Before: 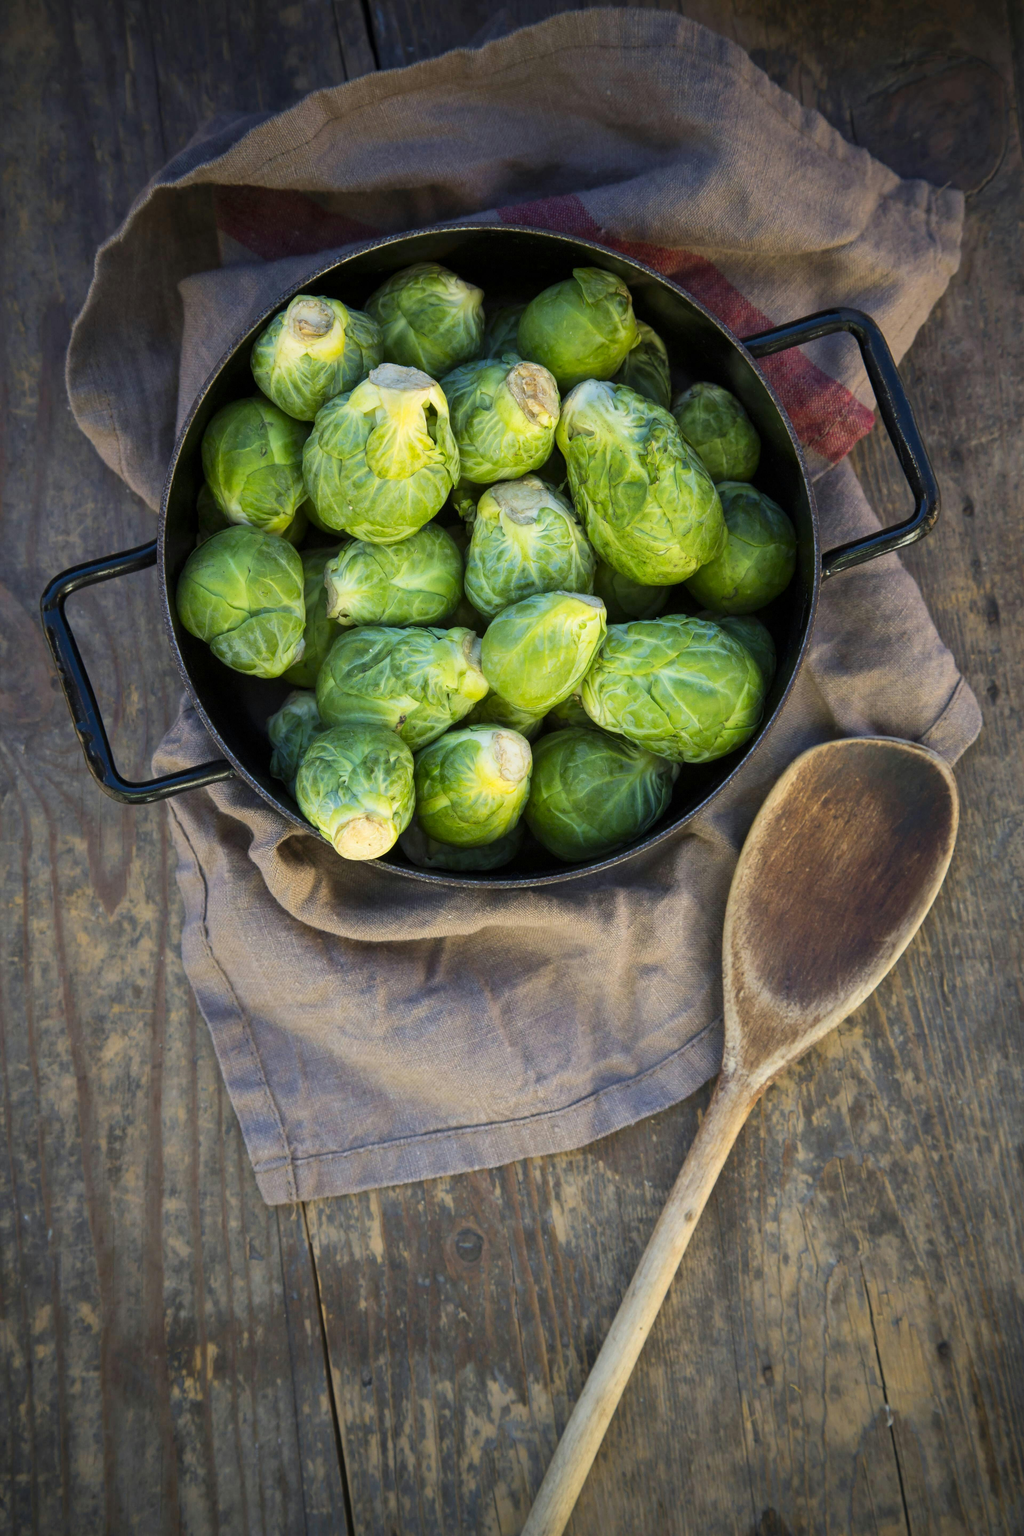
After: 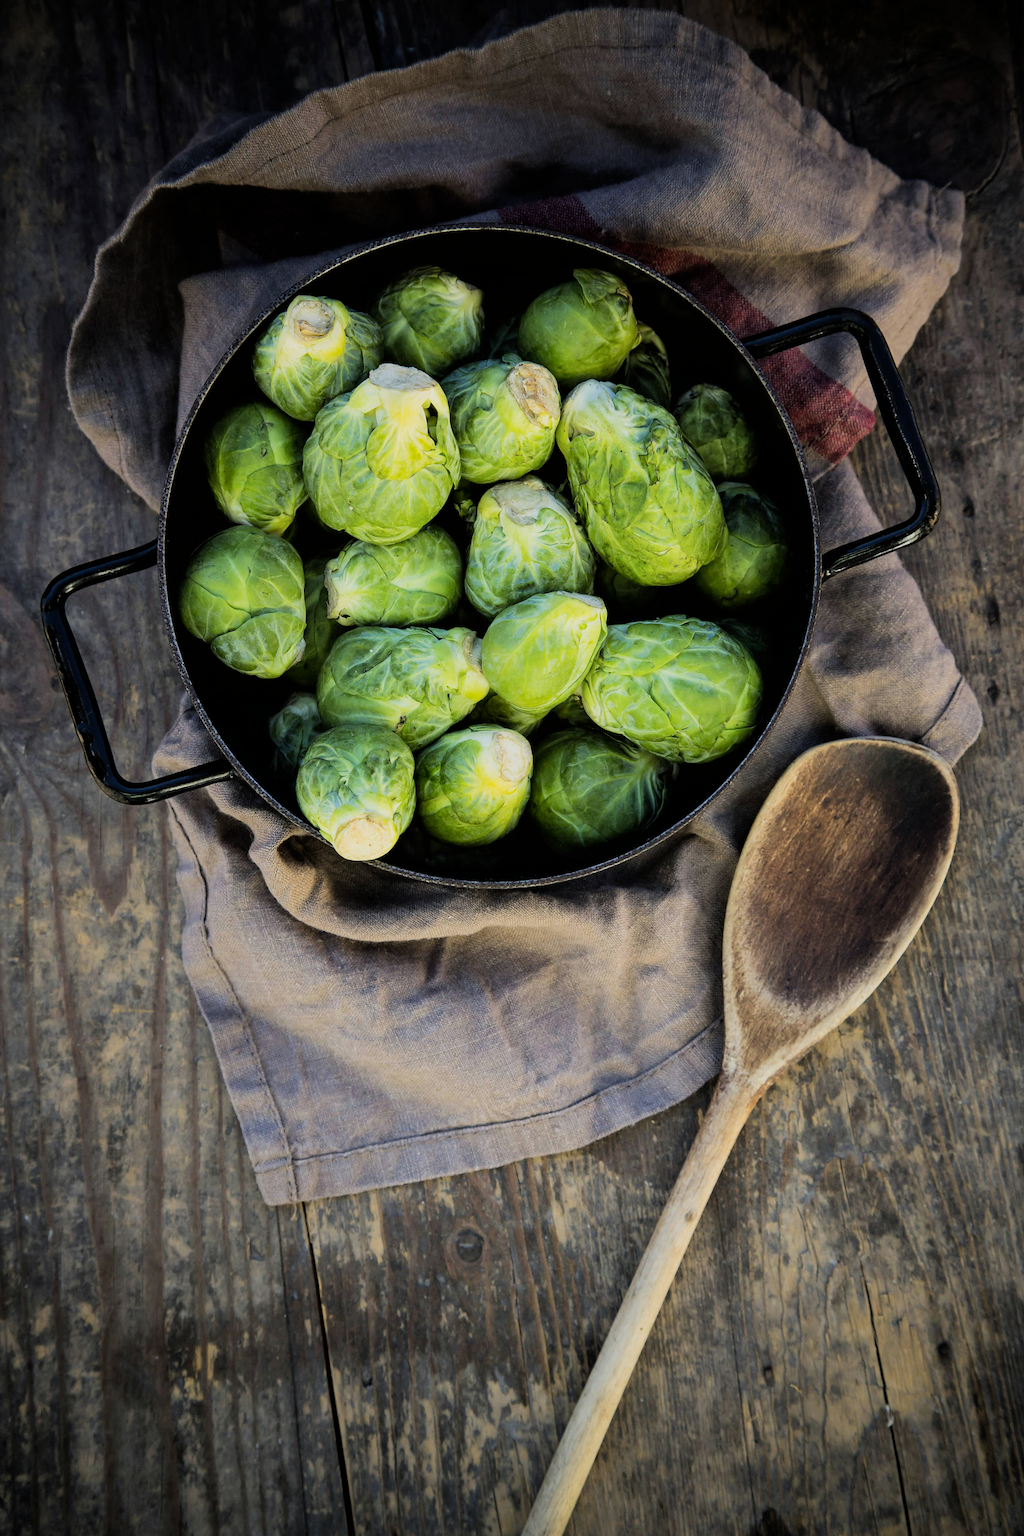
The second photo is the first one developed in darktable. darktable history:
filmic rgb: black relative exposure -5 EV, hardness 2.88, contrast 1.3, highlights saturation mix -30%
sharpen: amount 0.478
